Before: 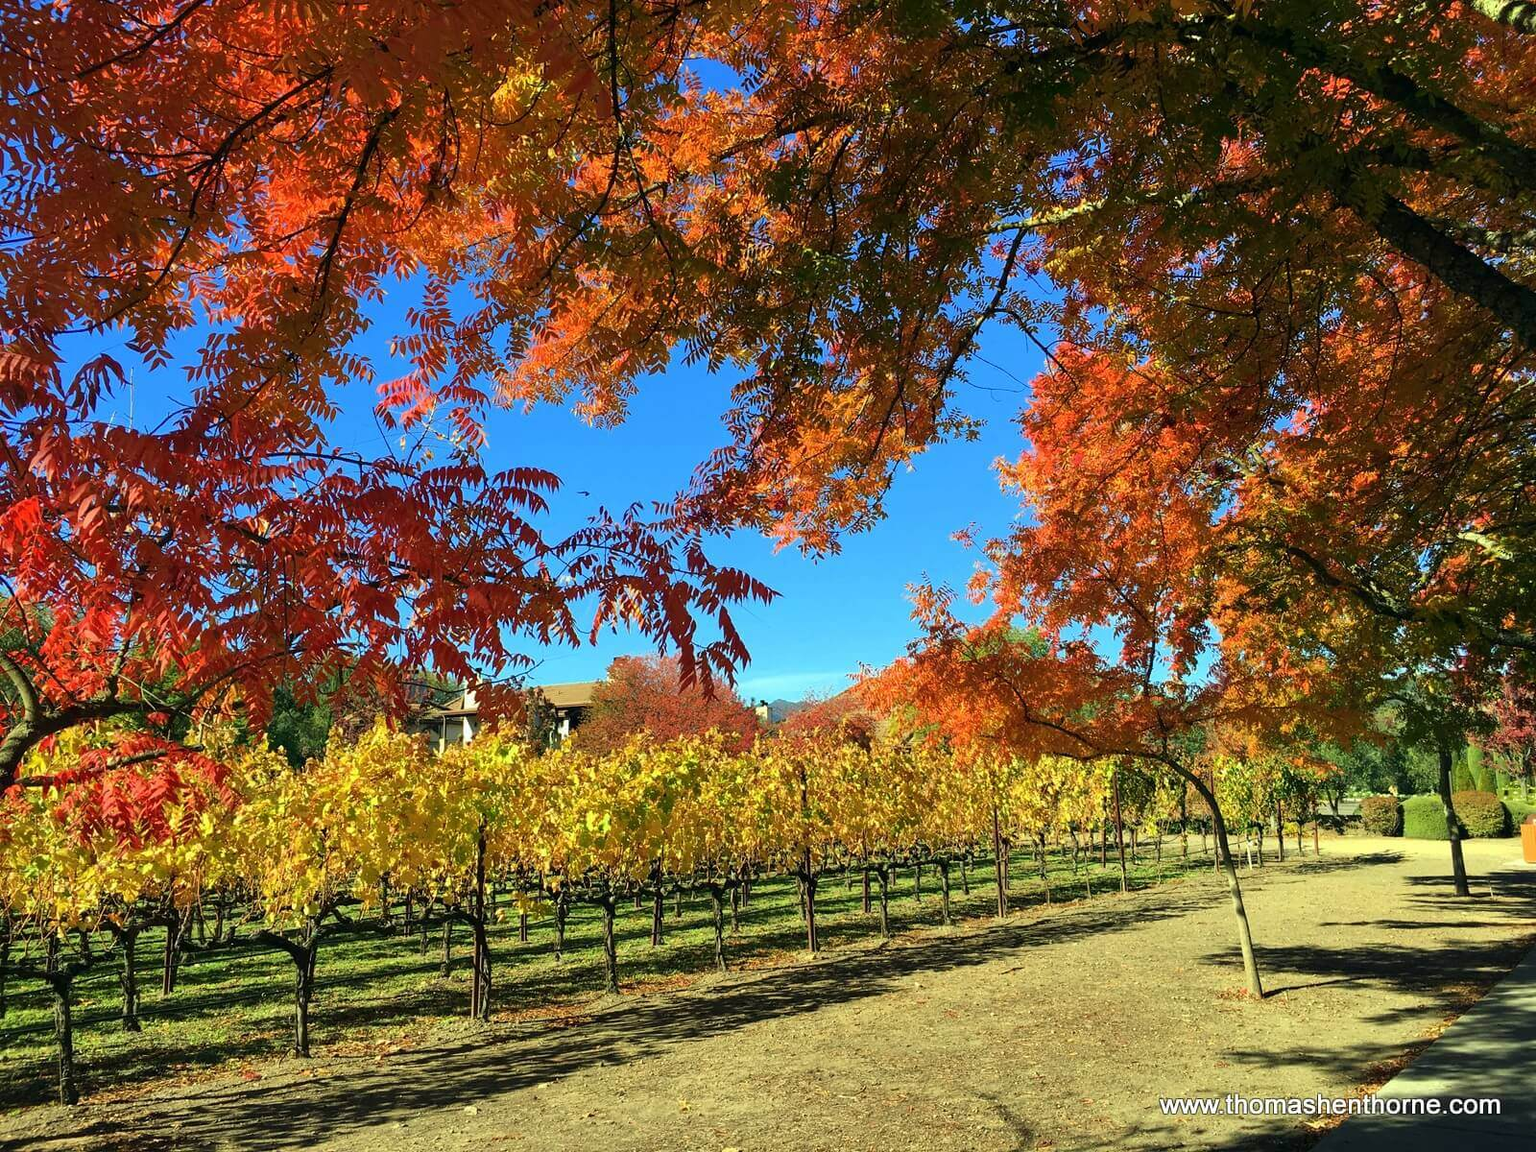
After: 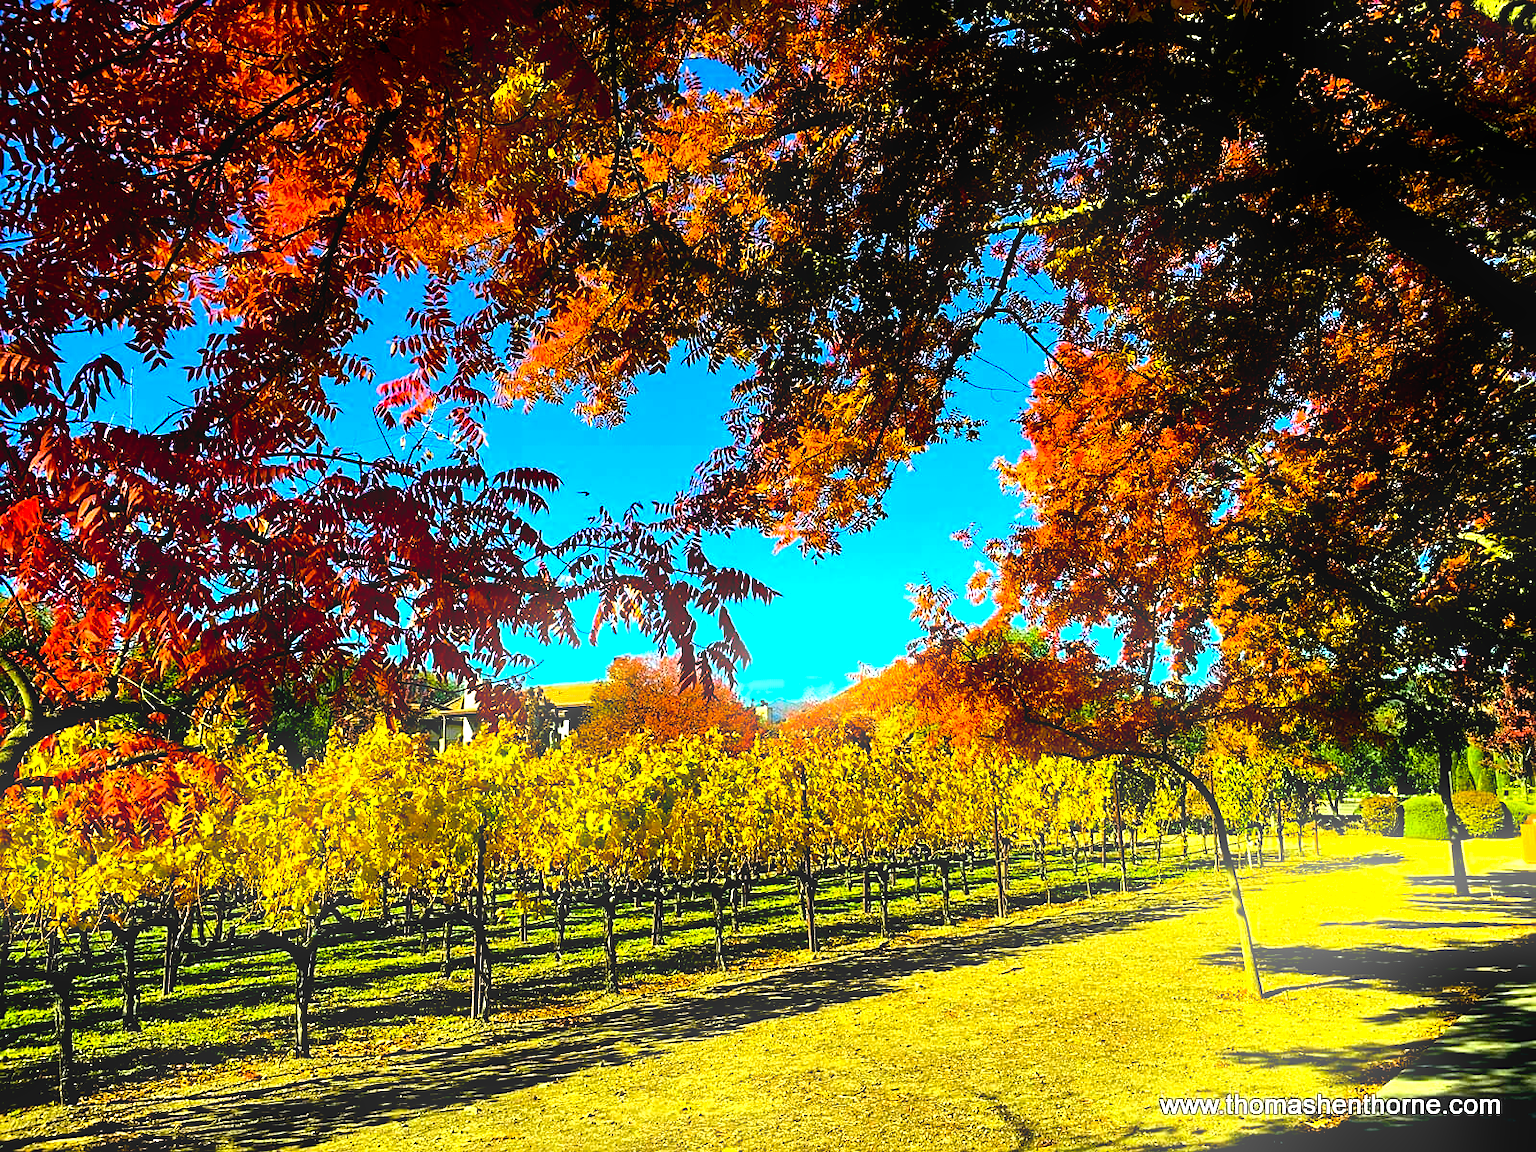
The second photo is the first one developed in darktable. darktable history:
color balance rgb: linear chroma grading › global chroma 15%, perceptual saturation grading › global saturation 30%
tone equalizer: -8 EV -1.08 EV, -7 EV -1.01 EV, -6 EV -0.867 EV, -5 EV -0.578 EV, -3 EV 0.578 EV, -2 EV 0.867 EV, -1 EV 1.01 EV, +0 EV 1.08 EV, edges refinement/feathering 500, mask exposure compensation -1.57 EV, preserve details no
sharpen: on, module defaults
exposure: black level correction 0.029, exposure -0.073 EV, compensate highlight preservation false
bloom: size 9%, threshold 100%, strength 7%
